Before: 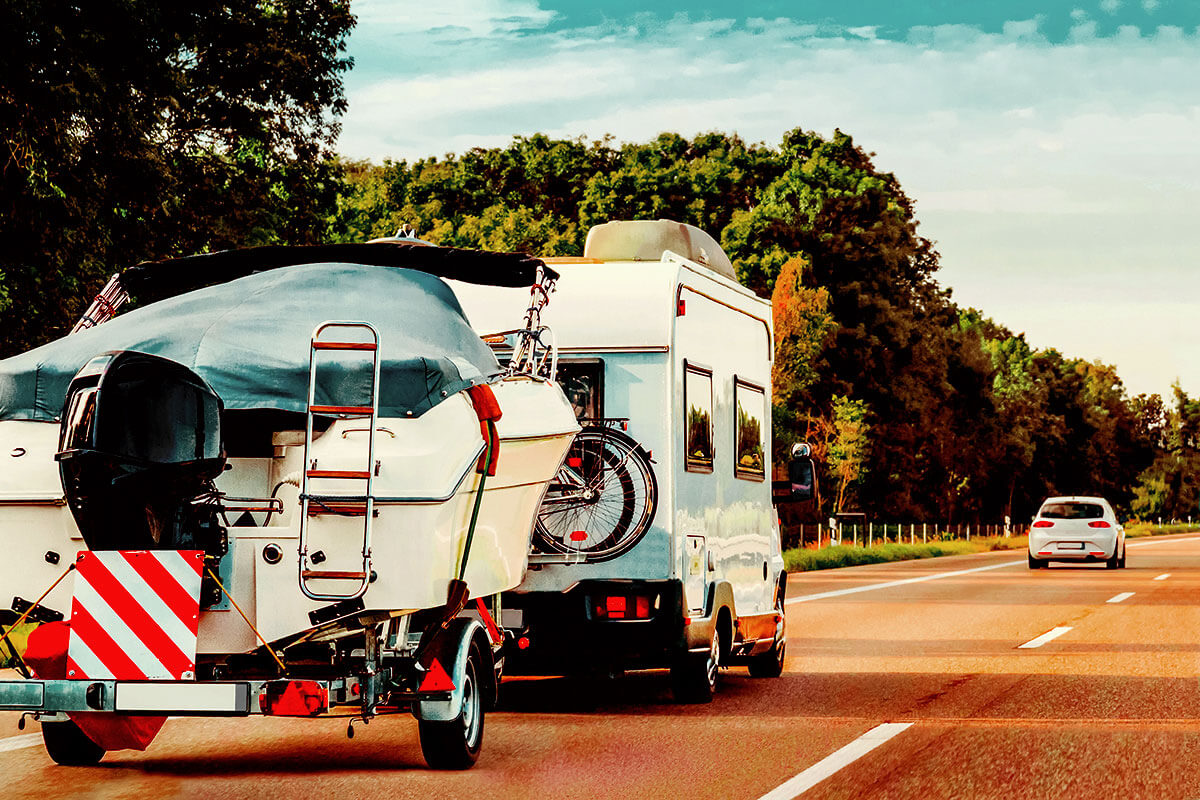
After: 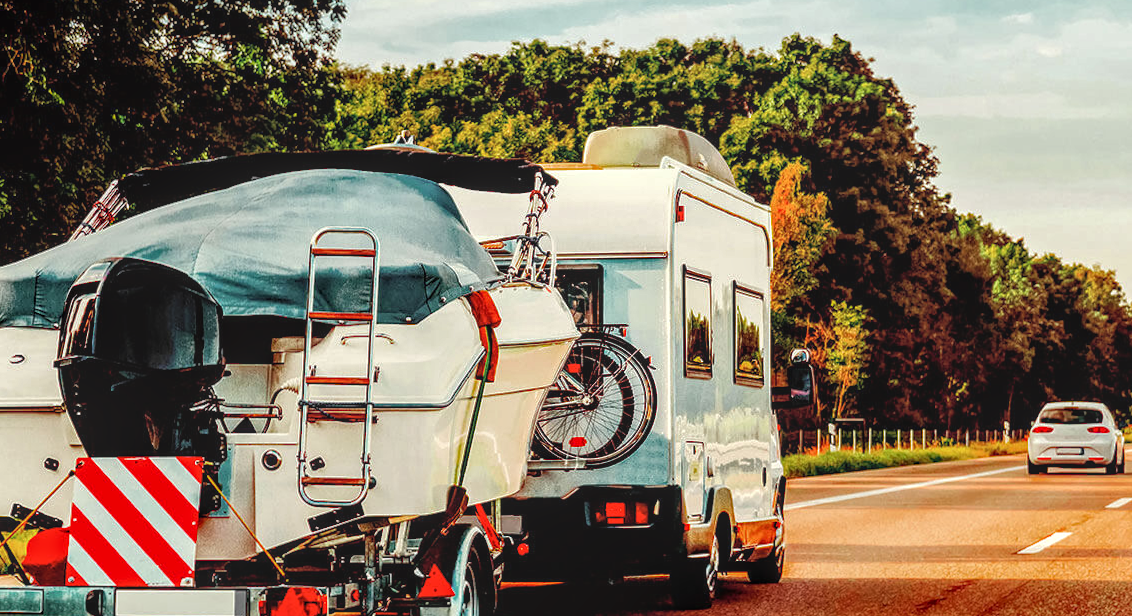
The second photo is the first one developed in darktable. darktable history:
local contrast: highlights 76%, shadows 55%, detail 177%, midtone range 0.212
crop and rotate: angle 0.073°, top 11.768%, right 5.477%, bottom 10.981%
